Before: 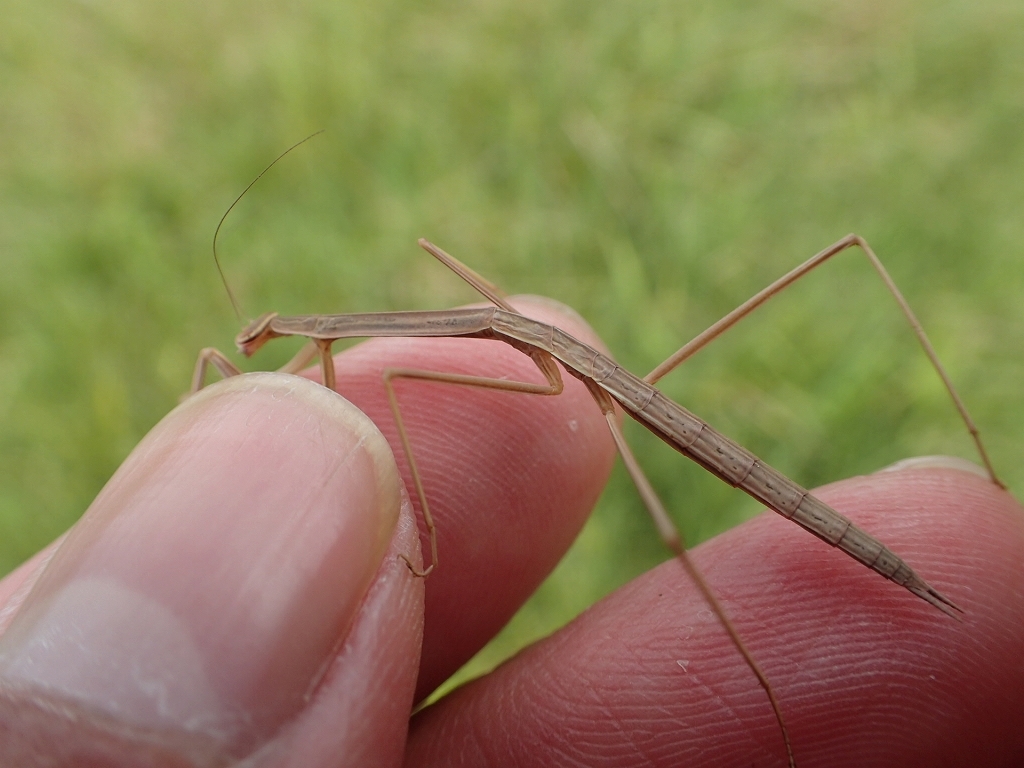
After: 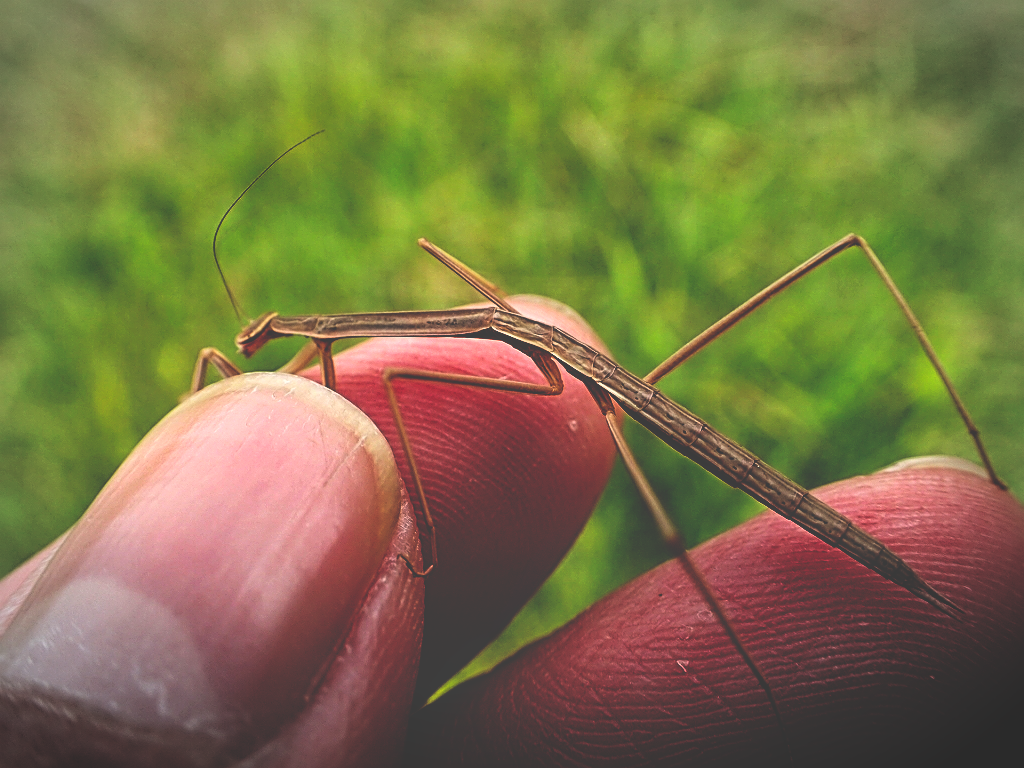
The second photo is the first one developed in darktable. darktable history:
contrast brightness saturation: contrast 0.196, brightness 0.16, saturation 0.224
vignetting: automatic ratio true
sharpen: radius 3.13
local contrast: highlights 101%, shadows 98%, detail 119%, midtone range 0.2
base curve: curves: ch0 [(0, 0.036) (0.083, 0.04) (0.804, 1)], preserve colors none
